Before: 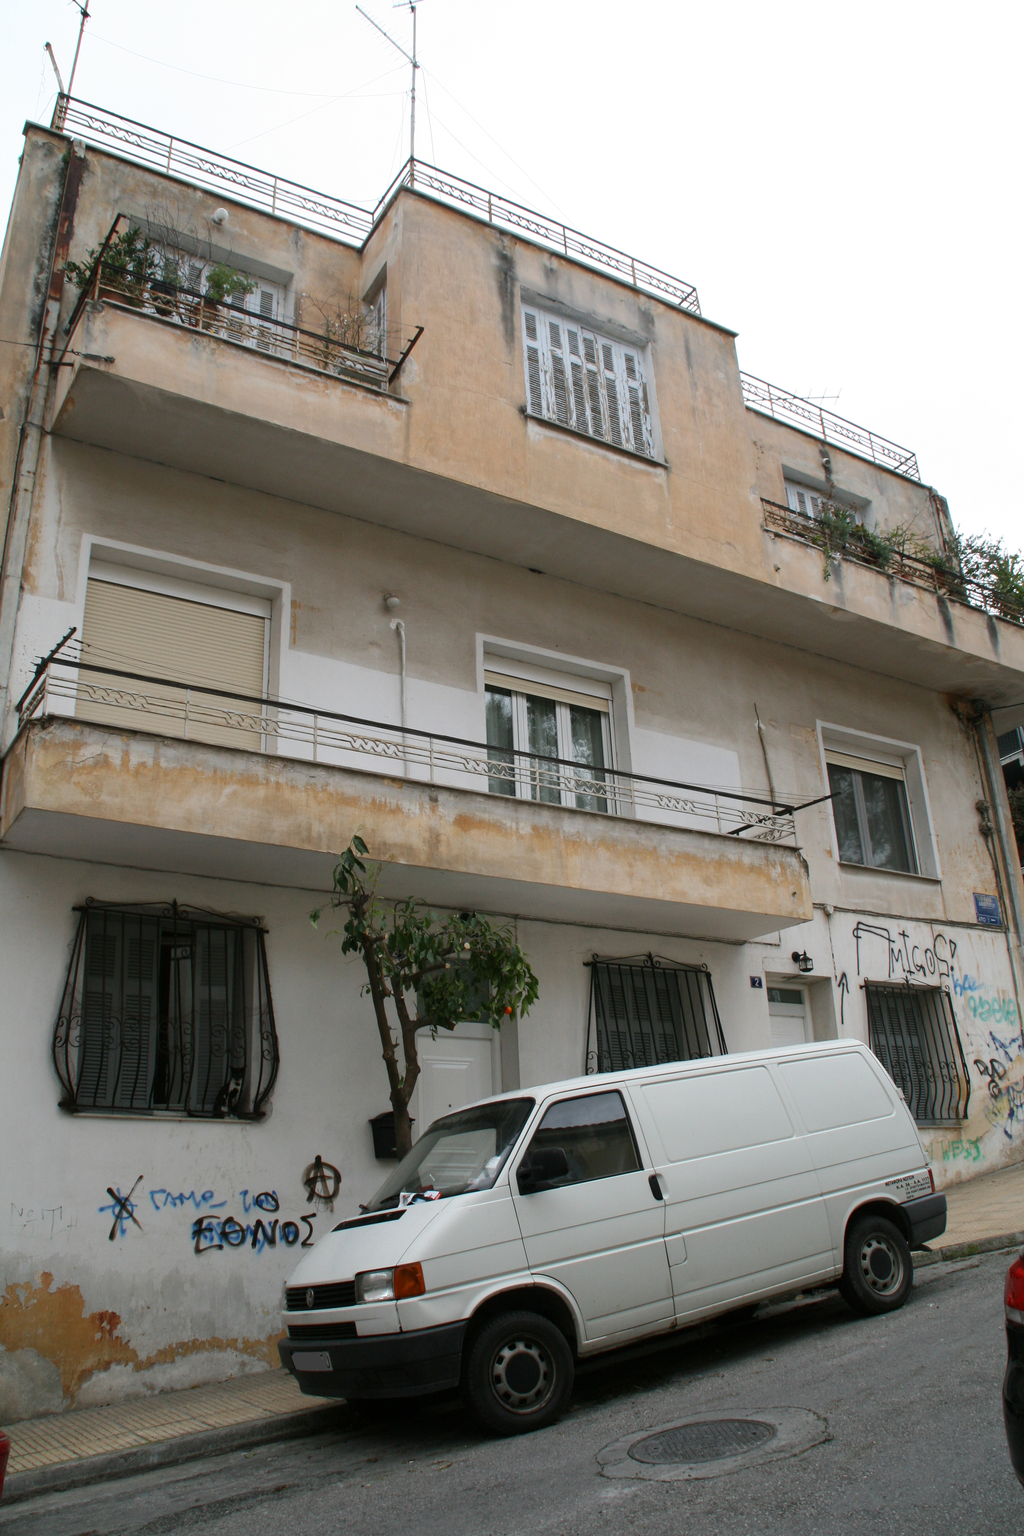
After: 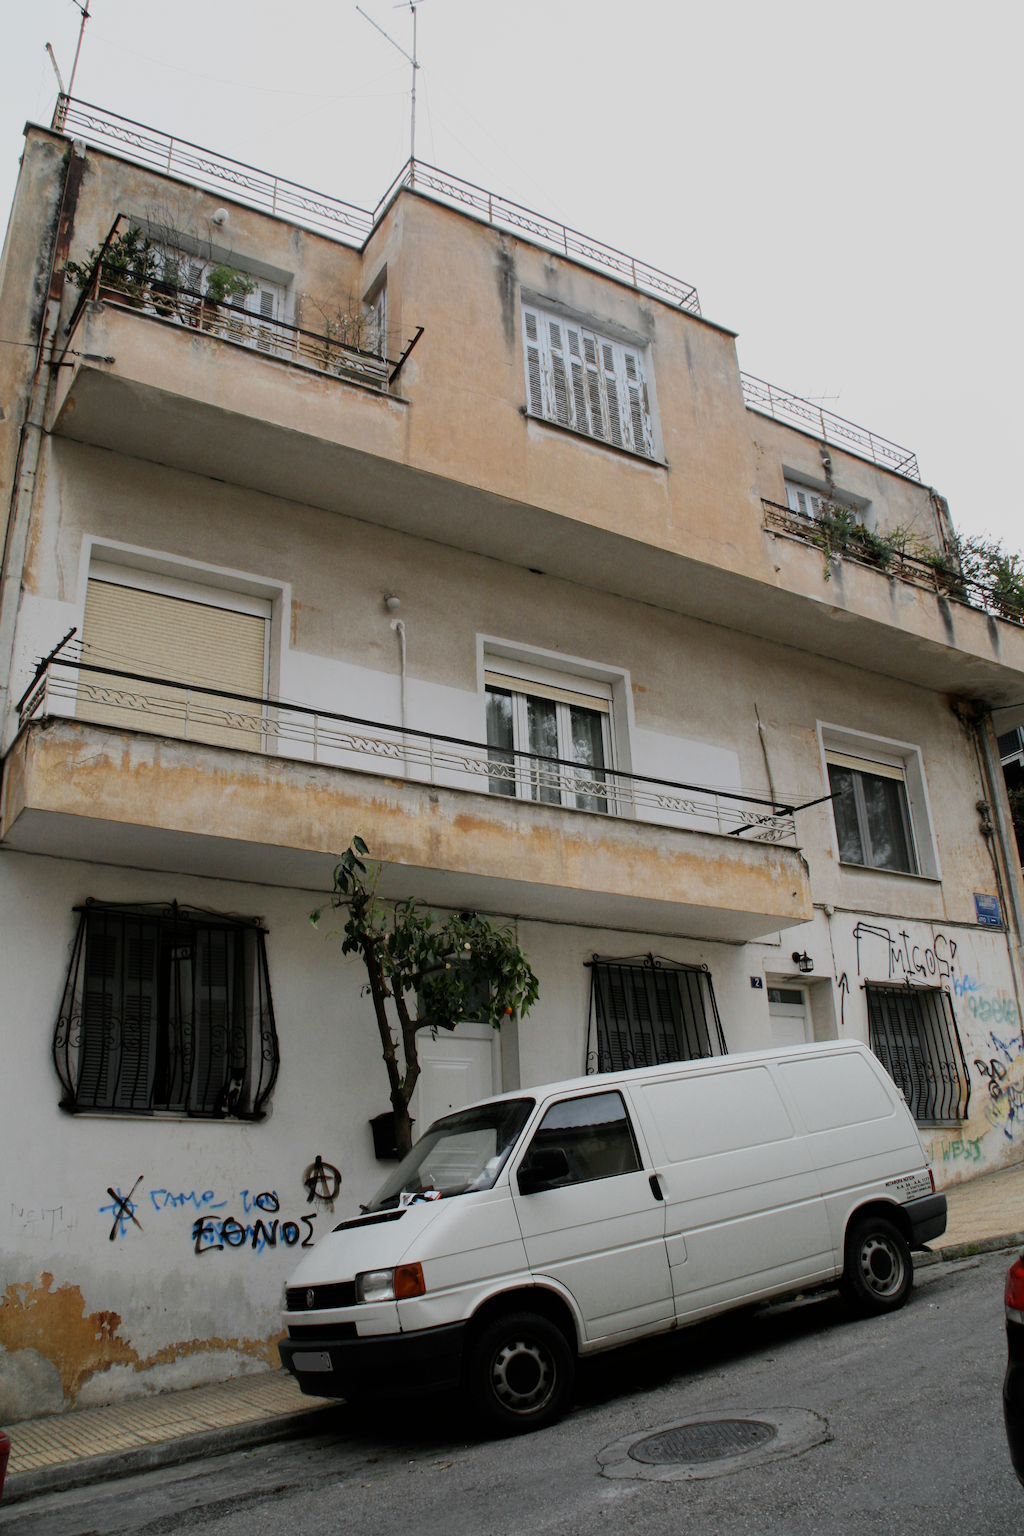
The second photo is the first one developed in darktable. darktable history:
filmic rgb: black relative exposure -7.65 EV, white relative exposure 4.56 EV, hardness 3.61, contrast 1.05
color zones: curves: ch0 [(0, 0.485) (0.178, 0.476) (0.261, 0.623) (0.411, 0.403) (0.708, 0.603) (0.934, 0.412)]; ch1 [(0.003, 0.485) (0.149, 0.496) (0.229, 0.584) (0.326, 0.551) (0.484, 0.262) (0.757, 0.643)]
